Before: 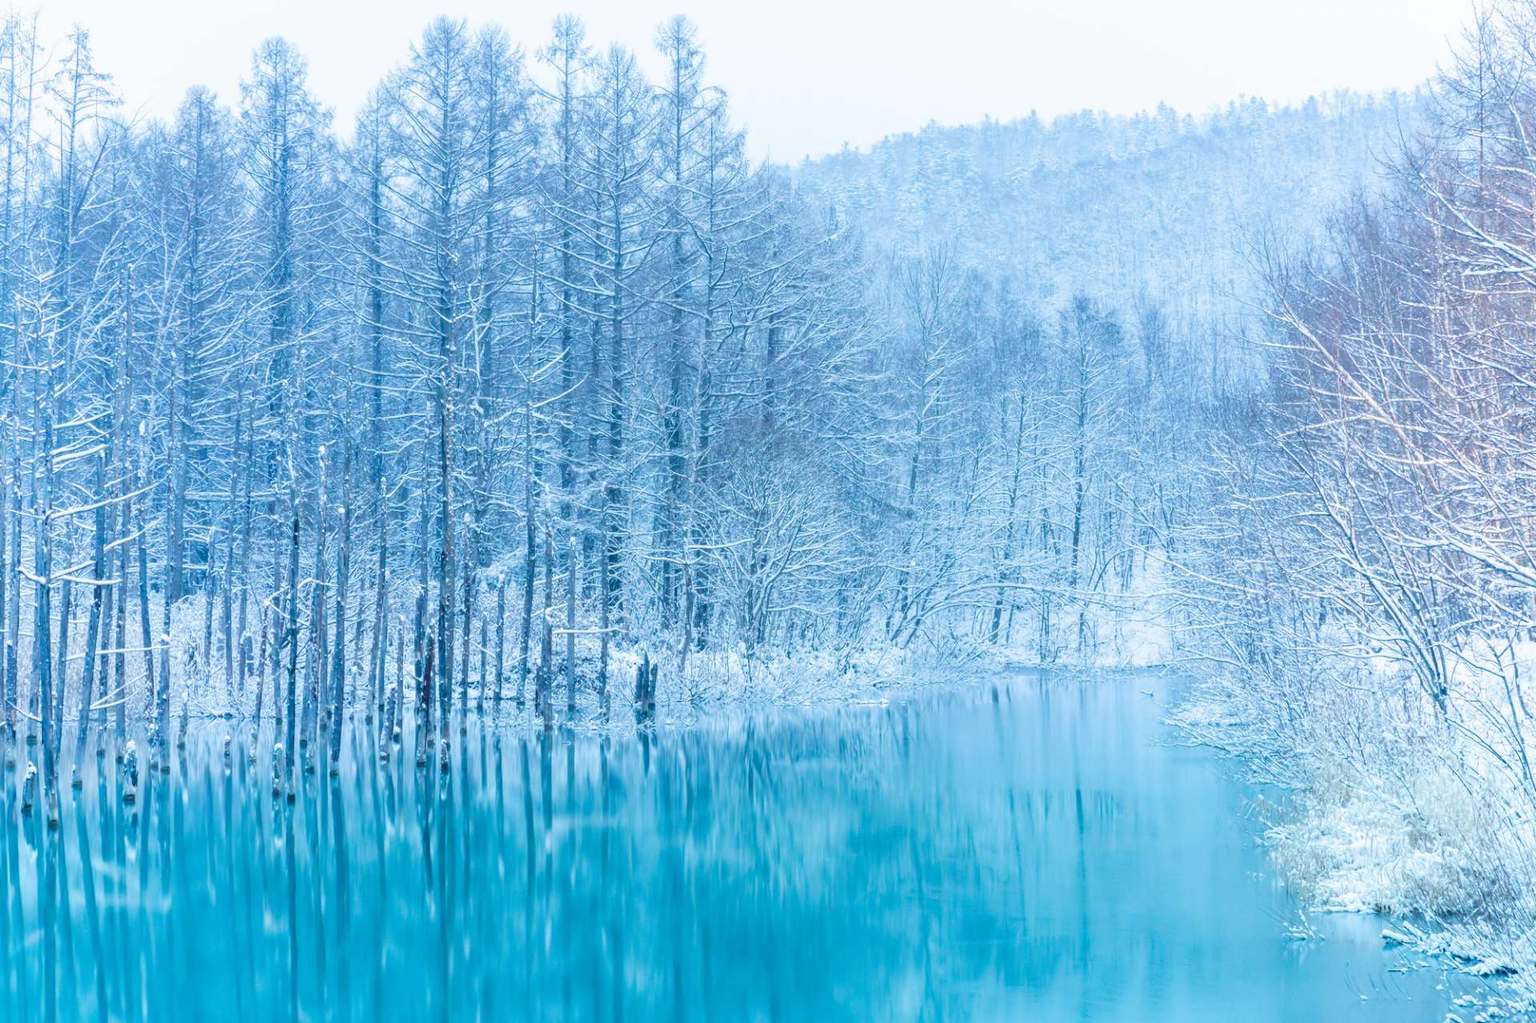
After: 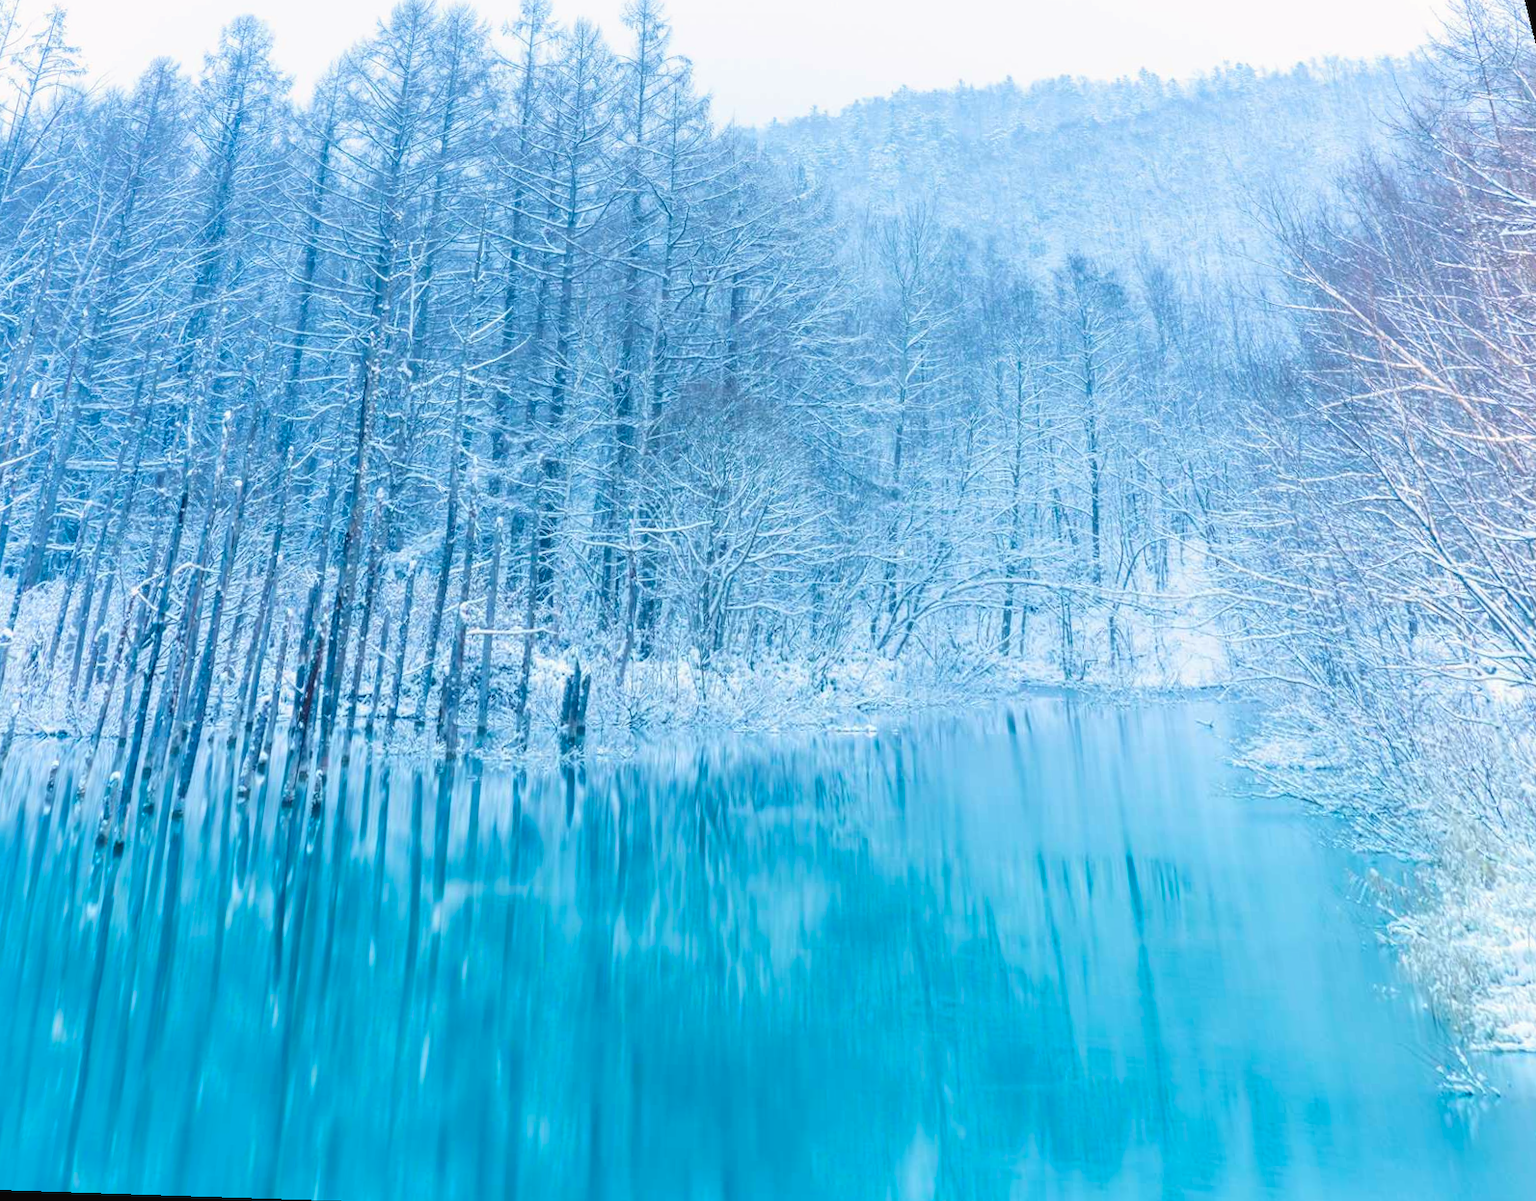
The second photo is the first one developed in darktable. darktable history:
rotate and perspective: rotation 0.72°, lens shift (vertical) -0.352, lens shift (horizontal) -0.051, crop left 0.152, crop right 0.859, crop top 0.019, crop bottom 0.964
color balance rgb: shadows lift › chroma 2%, shadows lift › hue 50°, power › hue 60°, highlights gain › chroma 1%, highlights gain › hue 60°, global offset › luminance 0.25%, global vibrance 30%
